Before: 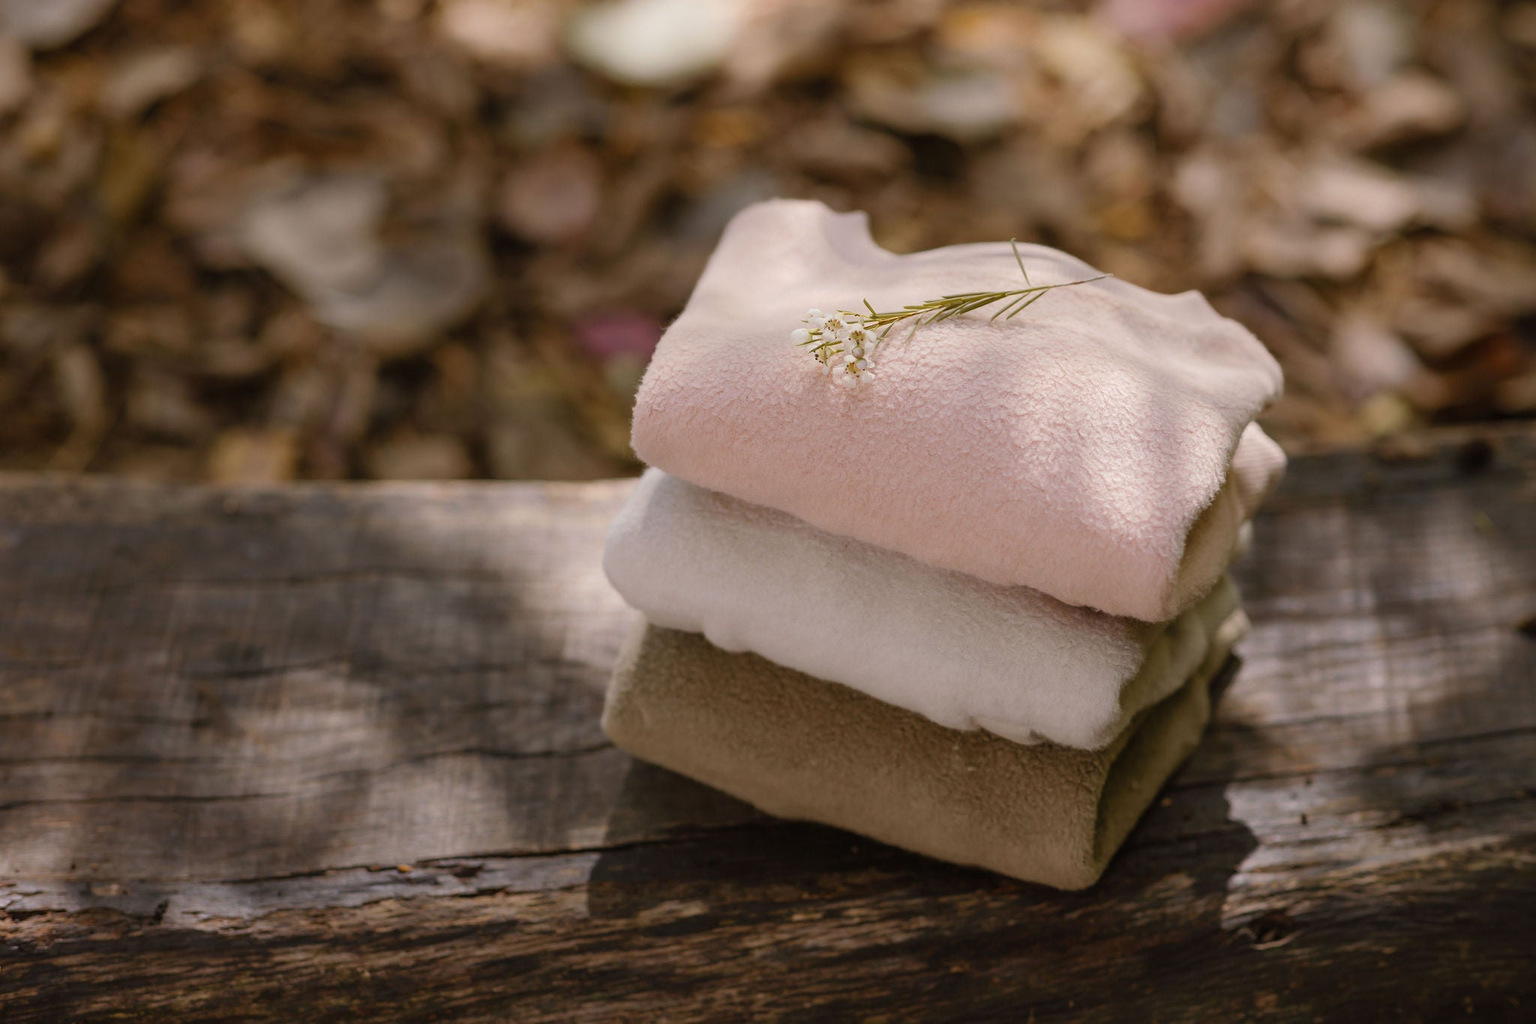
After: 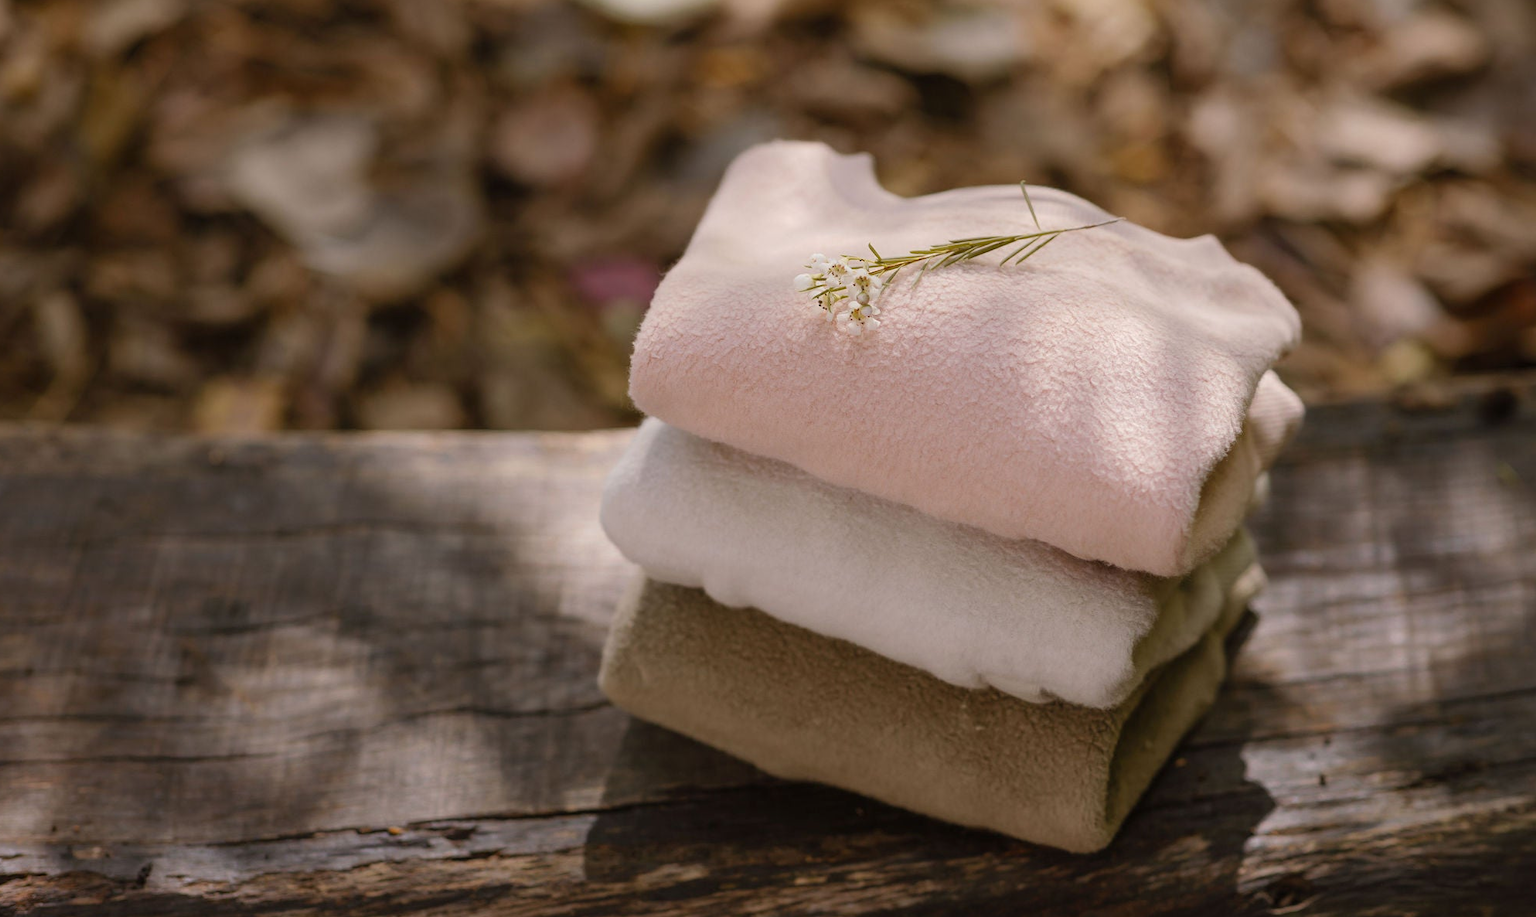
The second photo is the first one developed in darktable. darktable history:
color correction: highlights b* -0.053
crop: left 1.403%, top 6.187%, right 1.533%, bottom 6.861%
